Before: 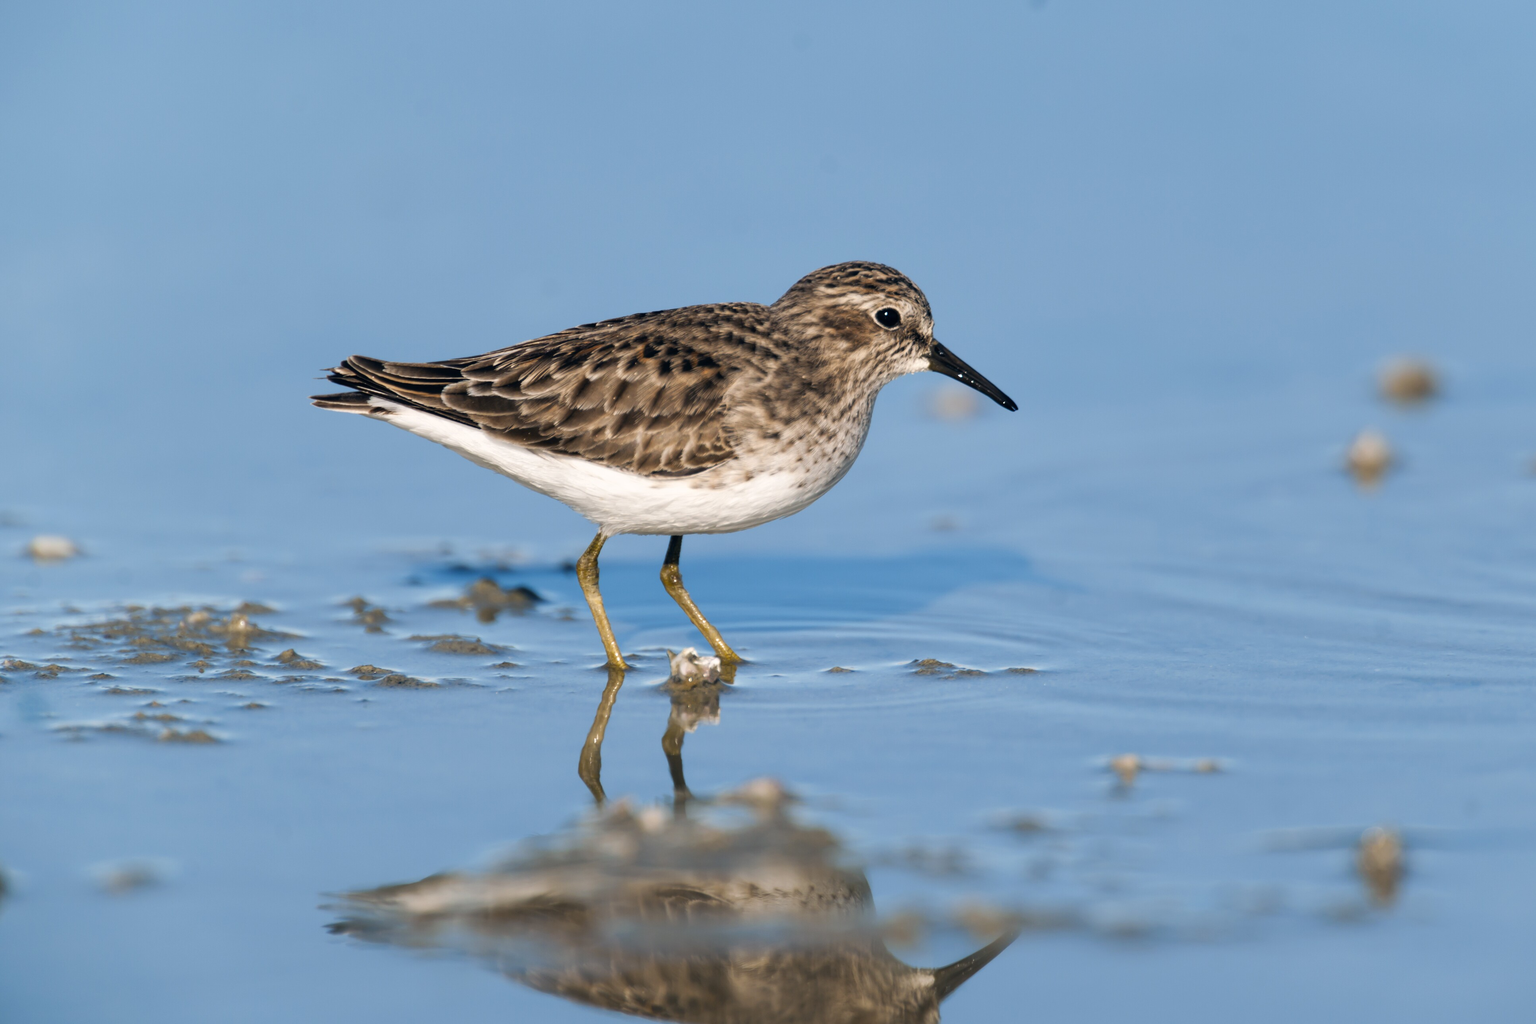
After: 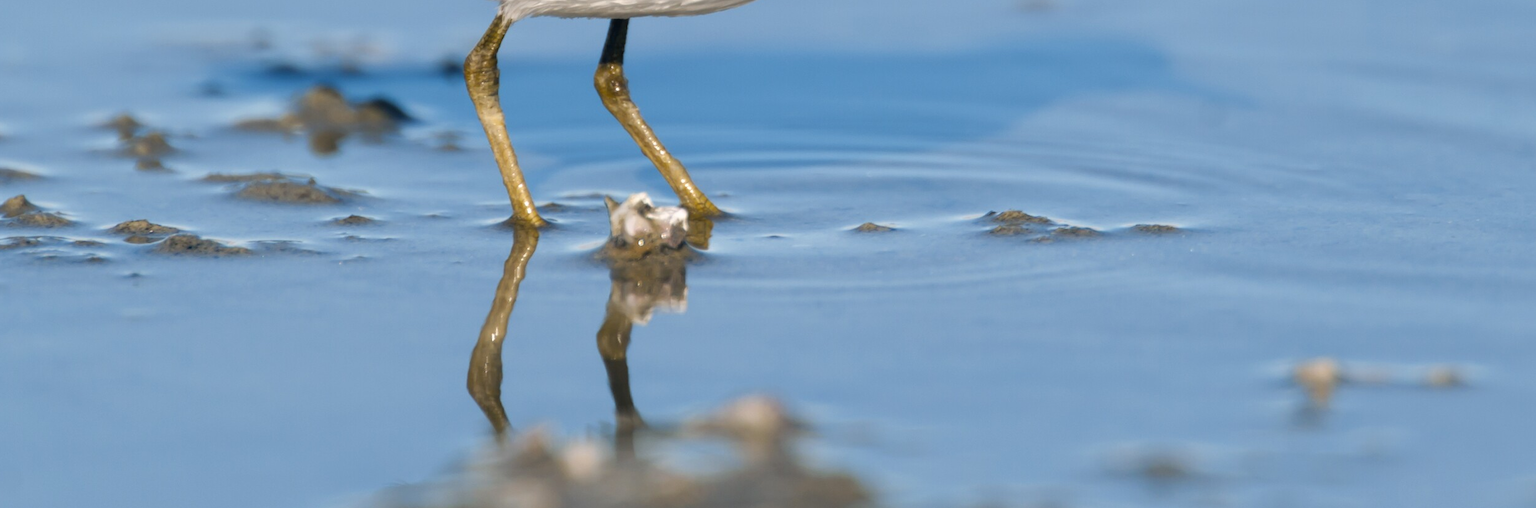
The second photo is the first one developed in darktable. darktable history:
fill light: on, module defaults
crop: left 18.091%, top 51.13%, right 17.525%, bottom 16.85%
